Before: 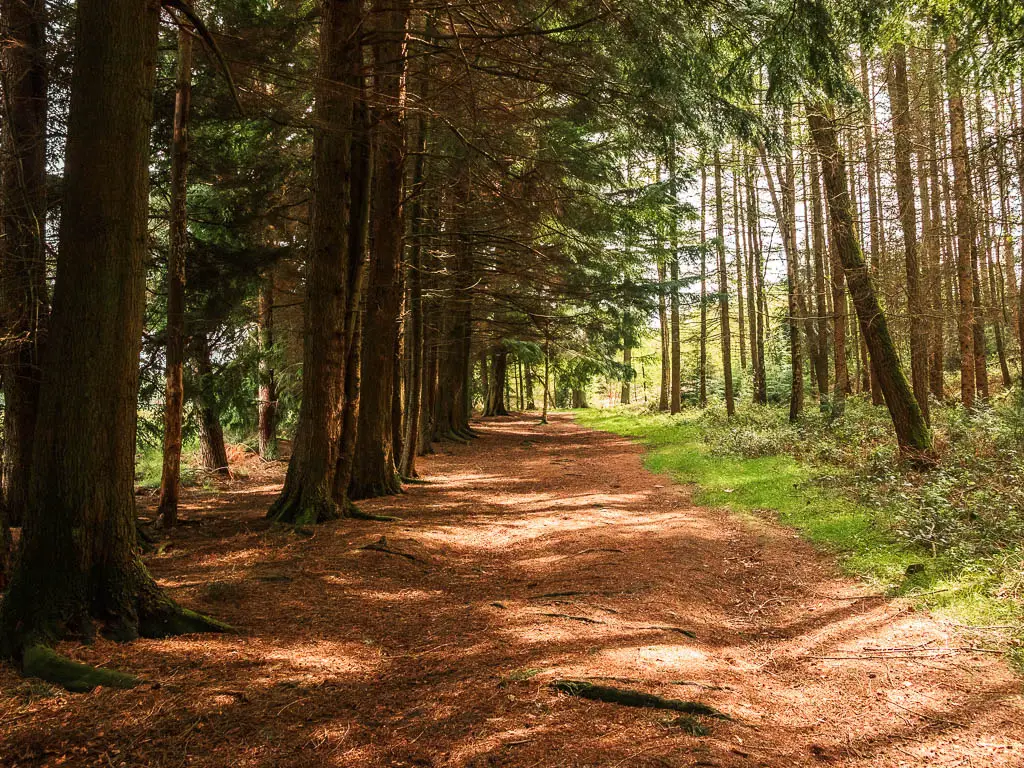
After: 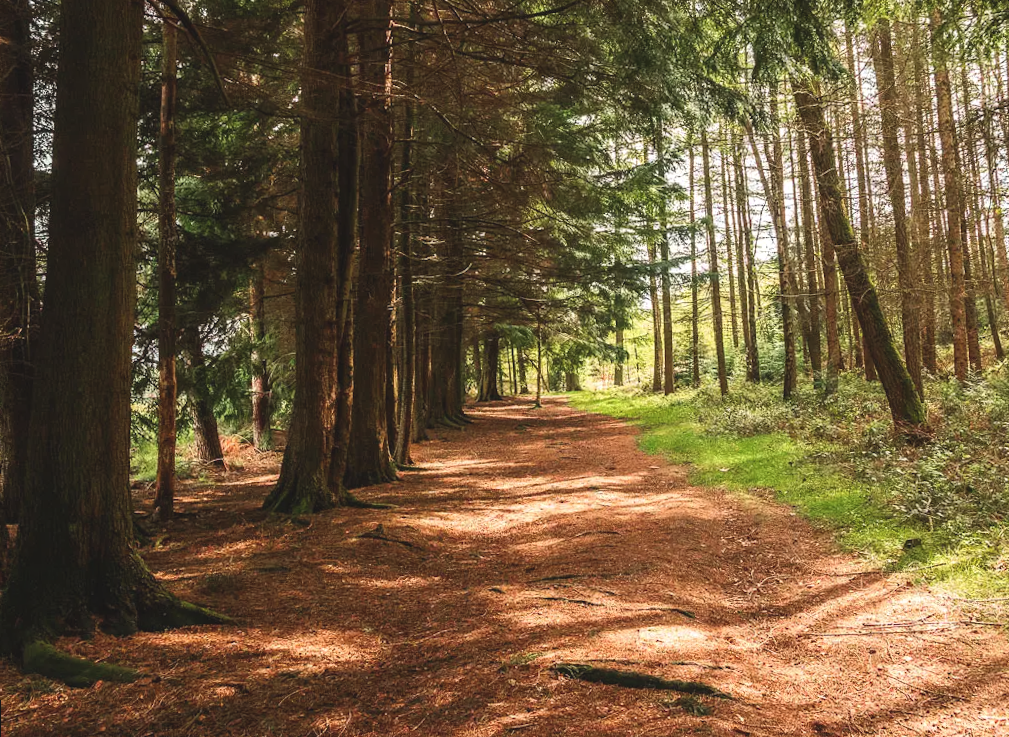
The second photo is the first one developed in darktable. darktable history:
exposure: black level correction -0.008, exposure 0.067 EV, compensate highlight preservation false
rotate and perspective: rotation -1.42°, crop left 0.016, crop right 0.984, crop top 0.035, crop bottom 0.965
